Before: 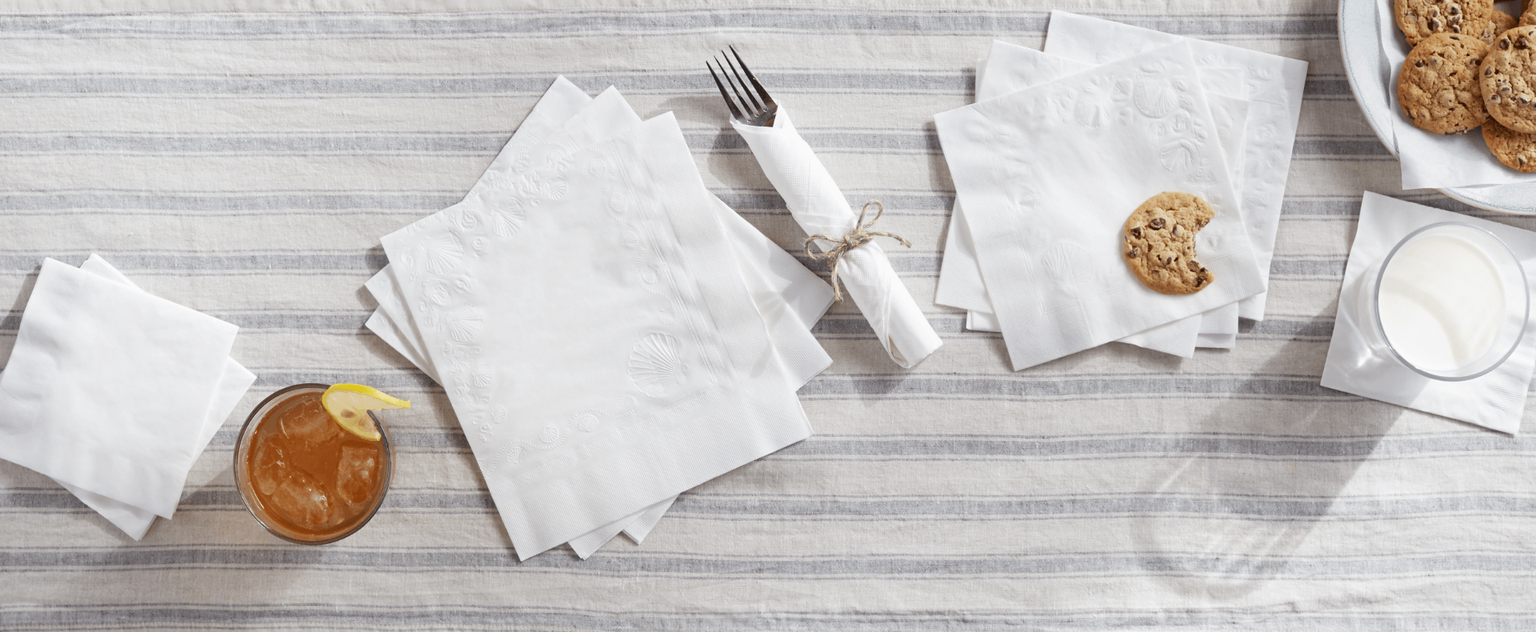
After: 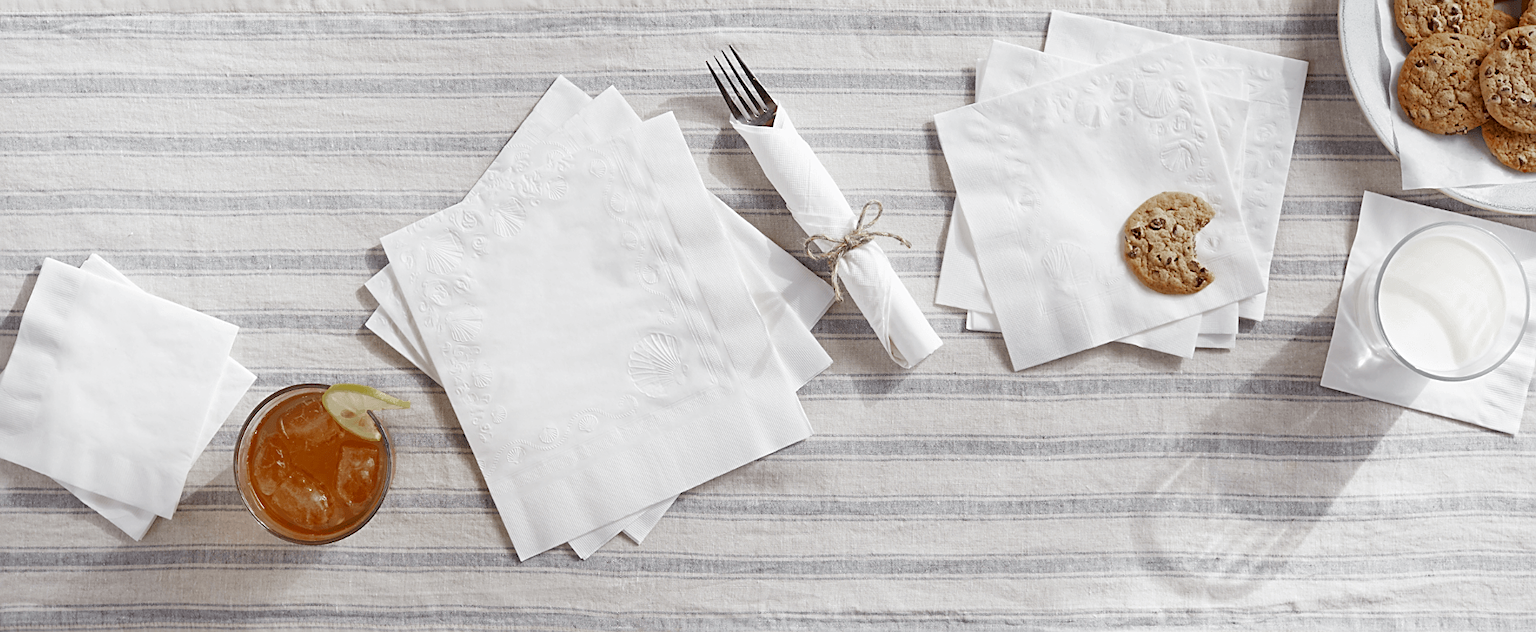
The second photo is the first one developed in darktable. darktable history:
sharpen: on, module defaults
contrast brightness saturation: saturation -0.064
color zones: curves: ch0 [(0, 0.48) (0.209, 0.398) (0.305, 0.332) (0.429, 0.493) (0.571, 0.5) (0.714, 0.5) (0.857, 0.5) (1, 0.48)]; ch1 [(0, 0.736) (0.143, 0.625) (0.225, 0.371) (0.429, 0.256) (0.571, 0.241) (0.714, 0.213) (0.857, 0.48) (1, 0.736)]; ch2 [(0, 0.448) (0.143, 0.498) (0.286, 0.5) (0.429, 0.5) (0.571, 0.5) (0.714, 0.5) (0.857, 0.5) (1, 0.448)]
